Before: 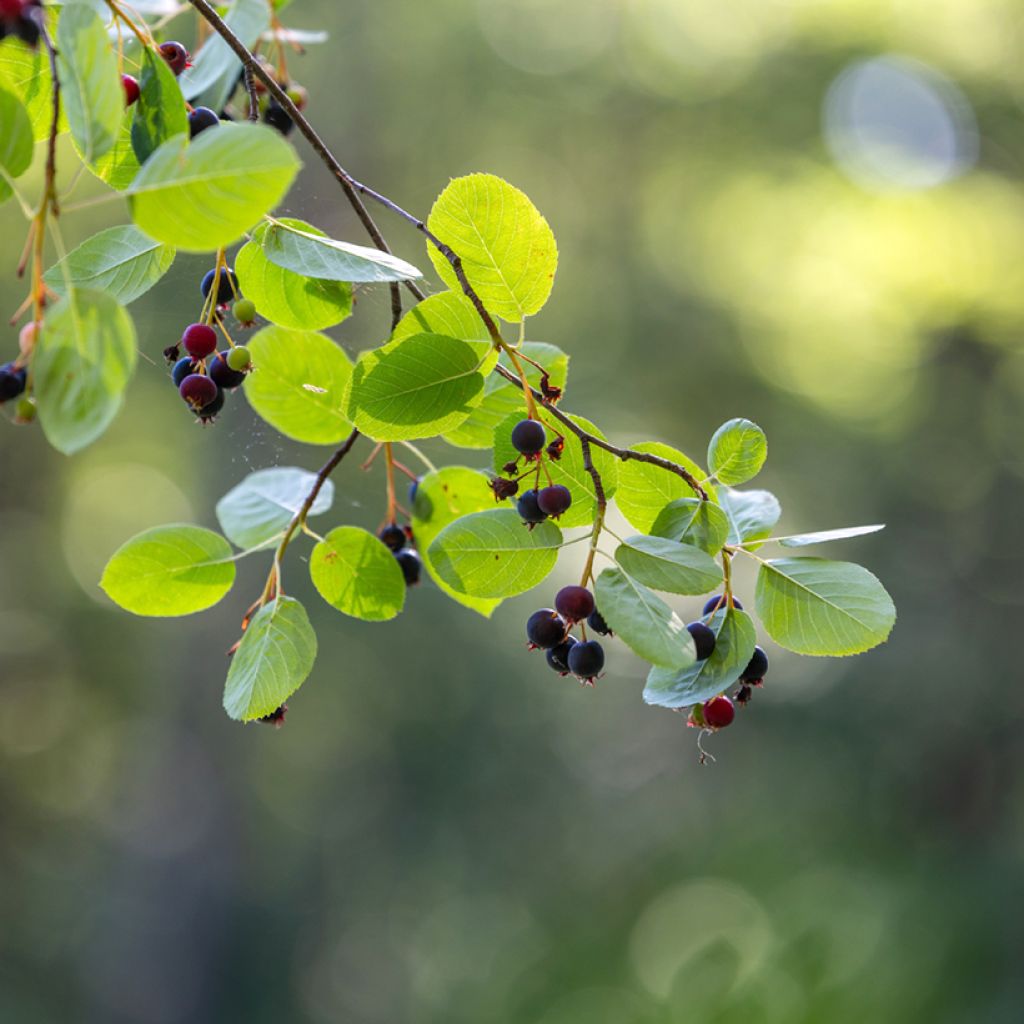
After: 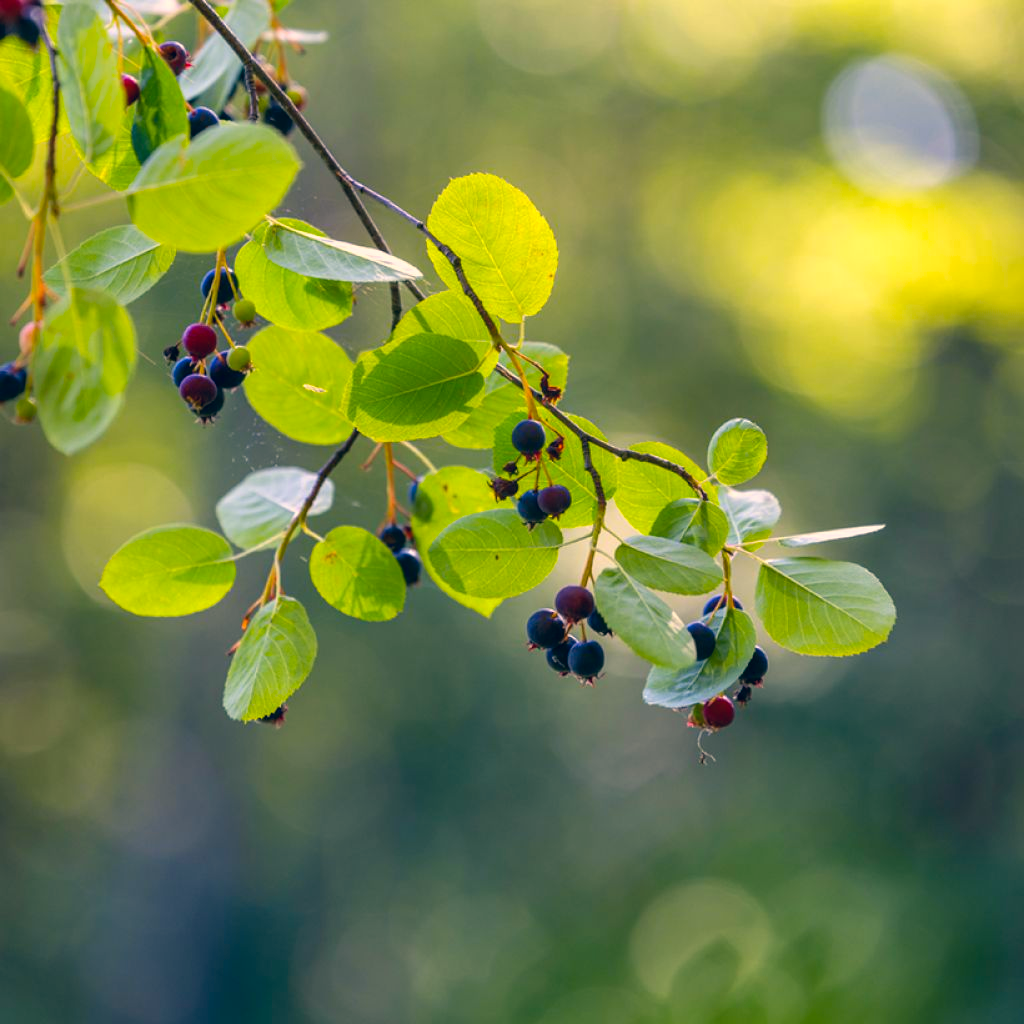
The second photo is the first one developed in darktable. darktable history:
color balance rgb: perceptual saturation grading › global saturation 20%, global vibrance 20%
color correction: highlights a* 10.32, highlights b* 14.66, shadows a* -9.59, shadows b* -15.02
